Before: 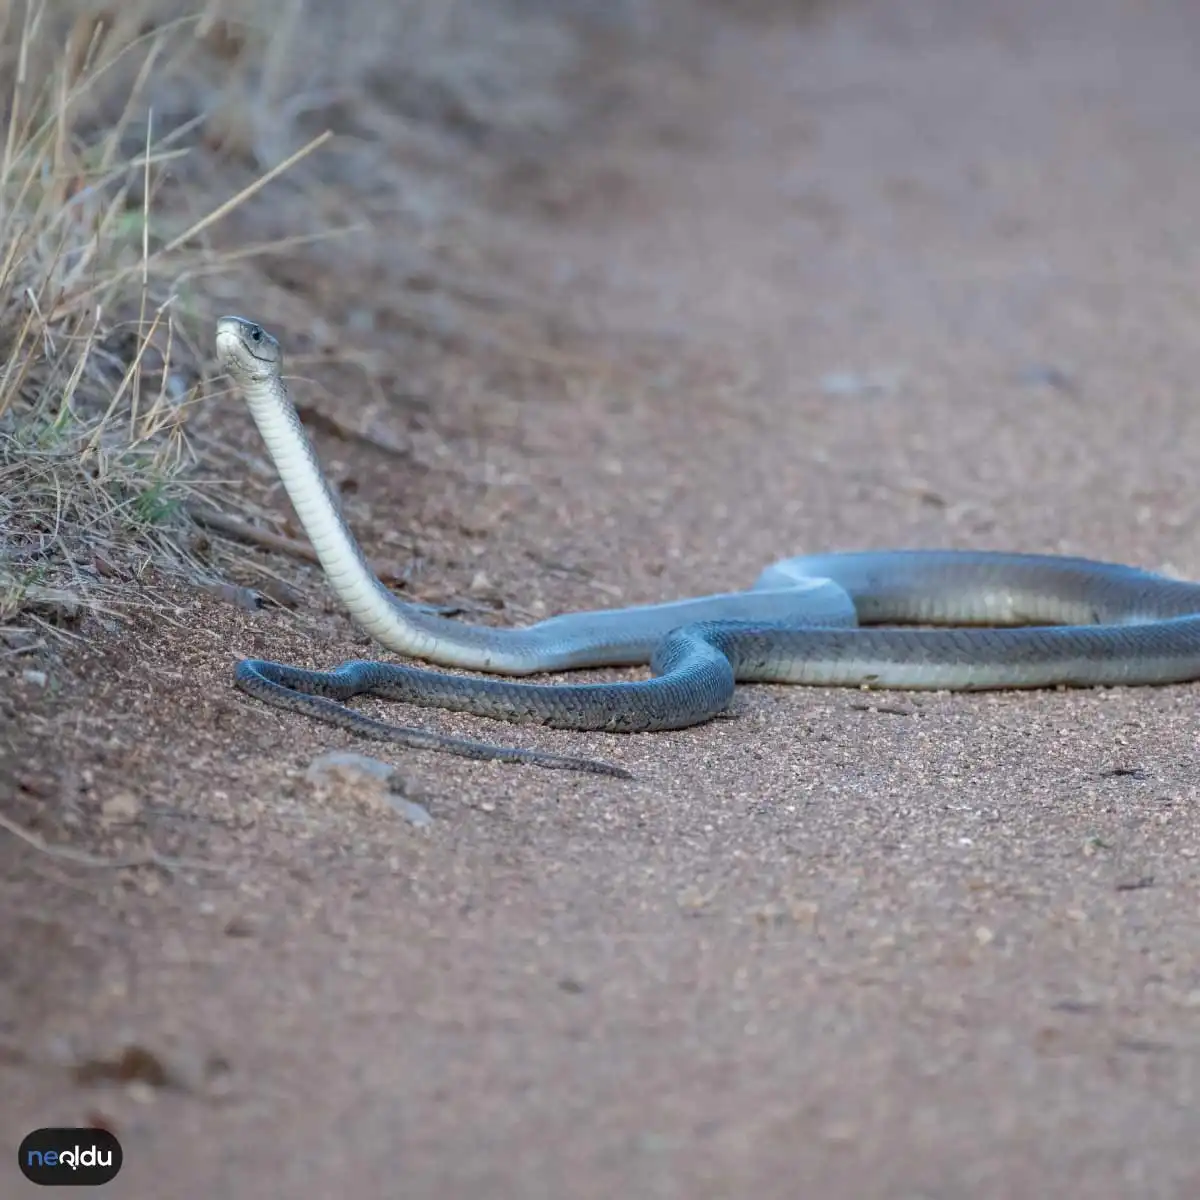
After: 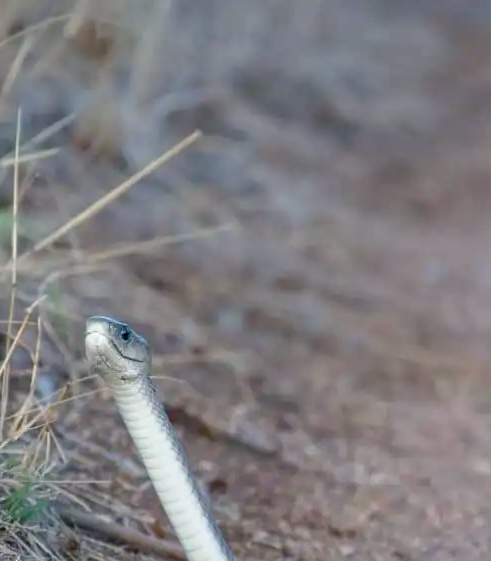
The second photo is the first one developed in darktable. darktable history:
color balance rgb: highlights gain › chroma 1.092%, highlights gain › hue 70.8°, perceptual saturation grading › global saturation 20%, perceptual saturation grading › highlights -25.18%, perceptual saturation grading › shadows 49.238%
crop and rotate: left 10.956%, top 0.062%, right 48.097%, bottom 53.139%
tone equalizer: on, module defaults
